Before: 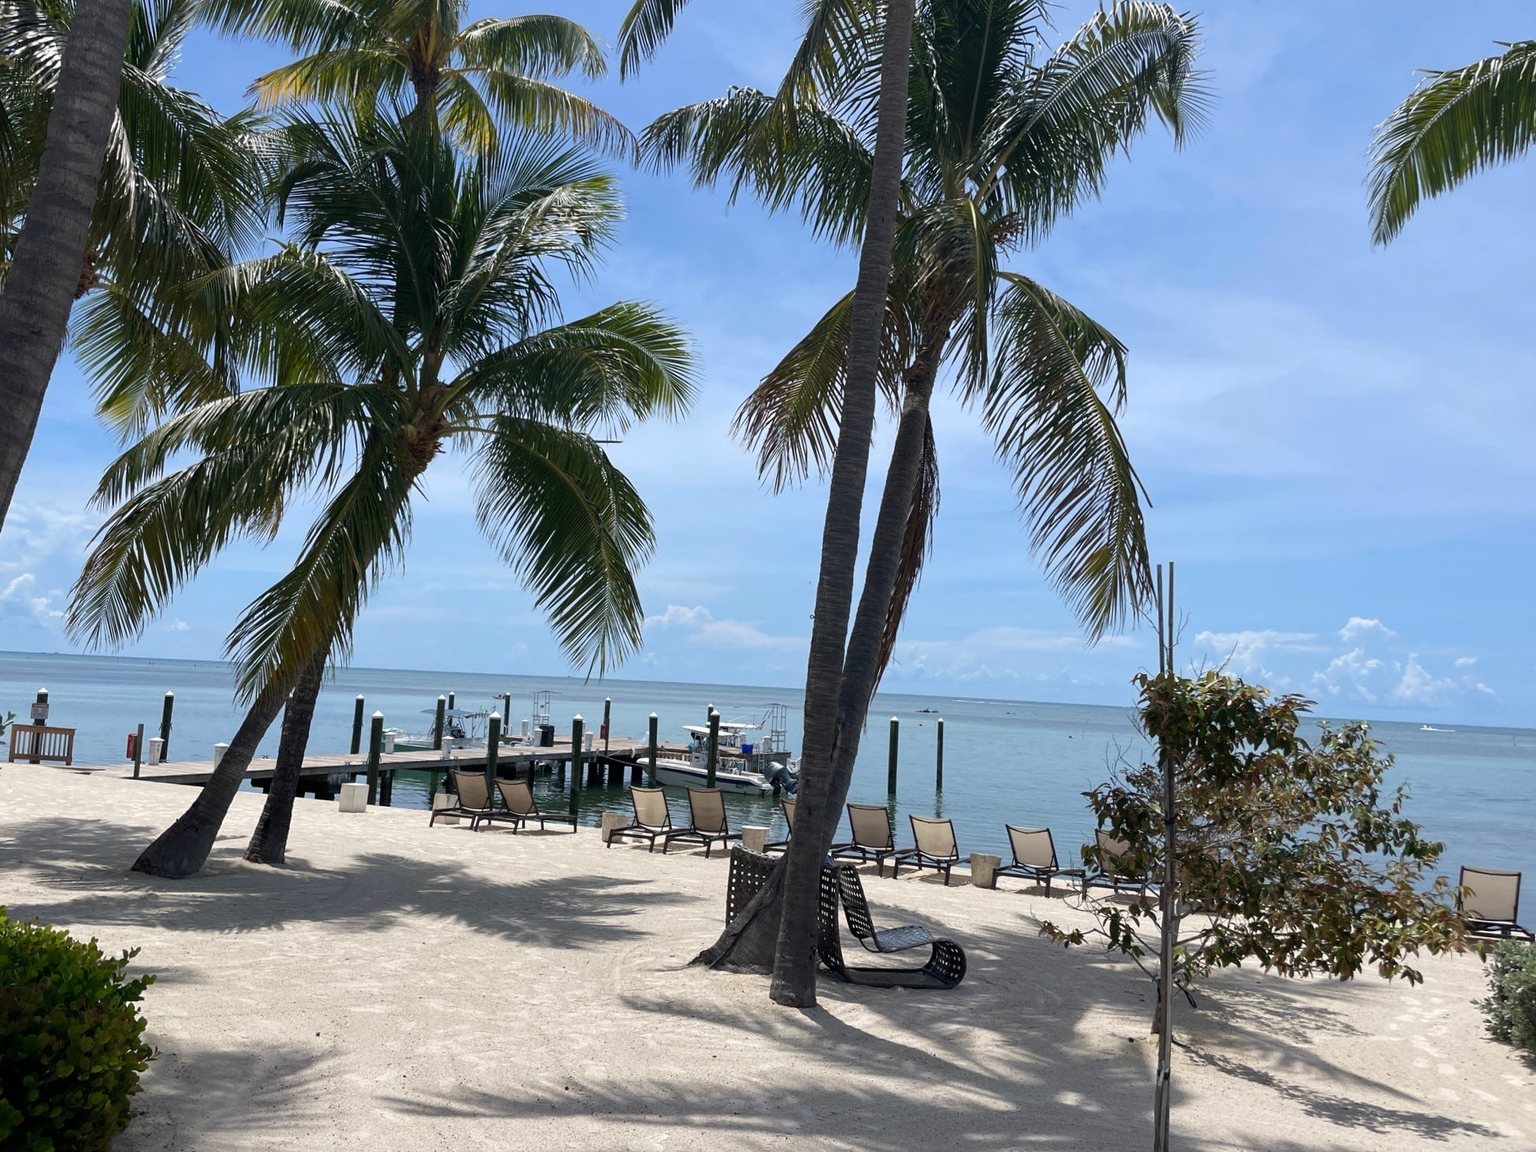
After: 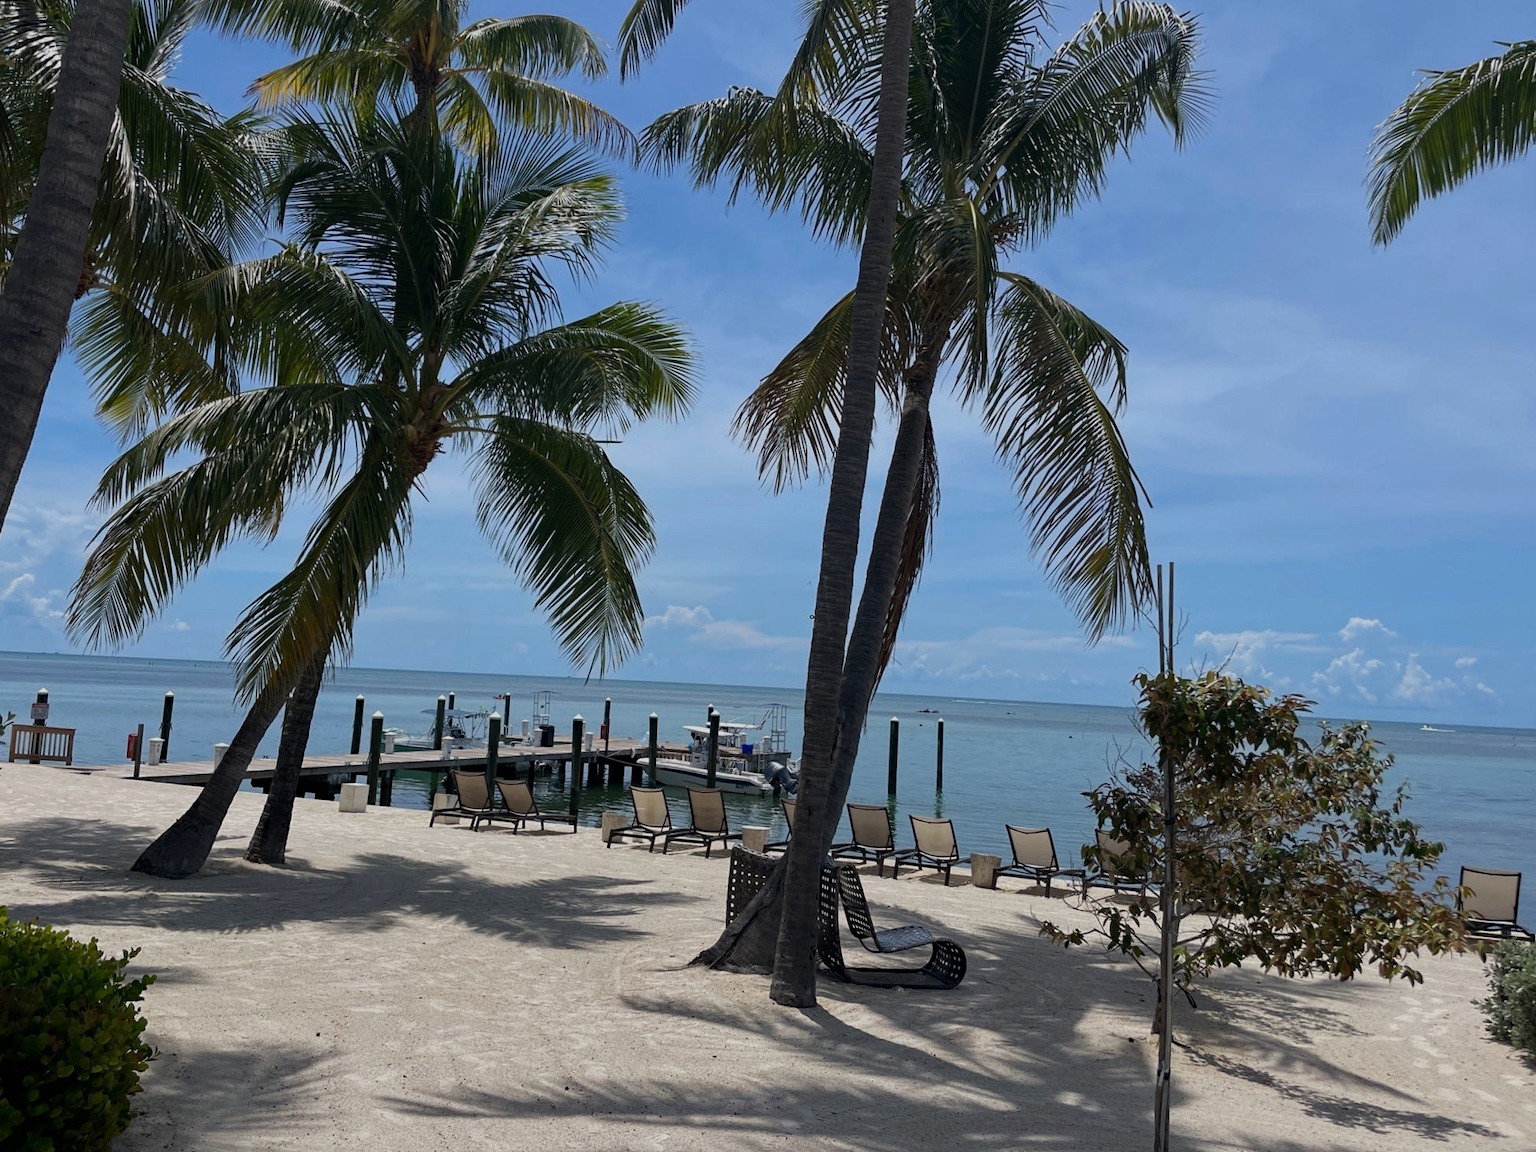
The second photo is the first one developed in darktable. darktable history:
exposure: exposure -0.564 EV, compensate highlight preservation false
haze removal: adaptive false
